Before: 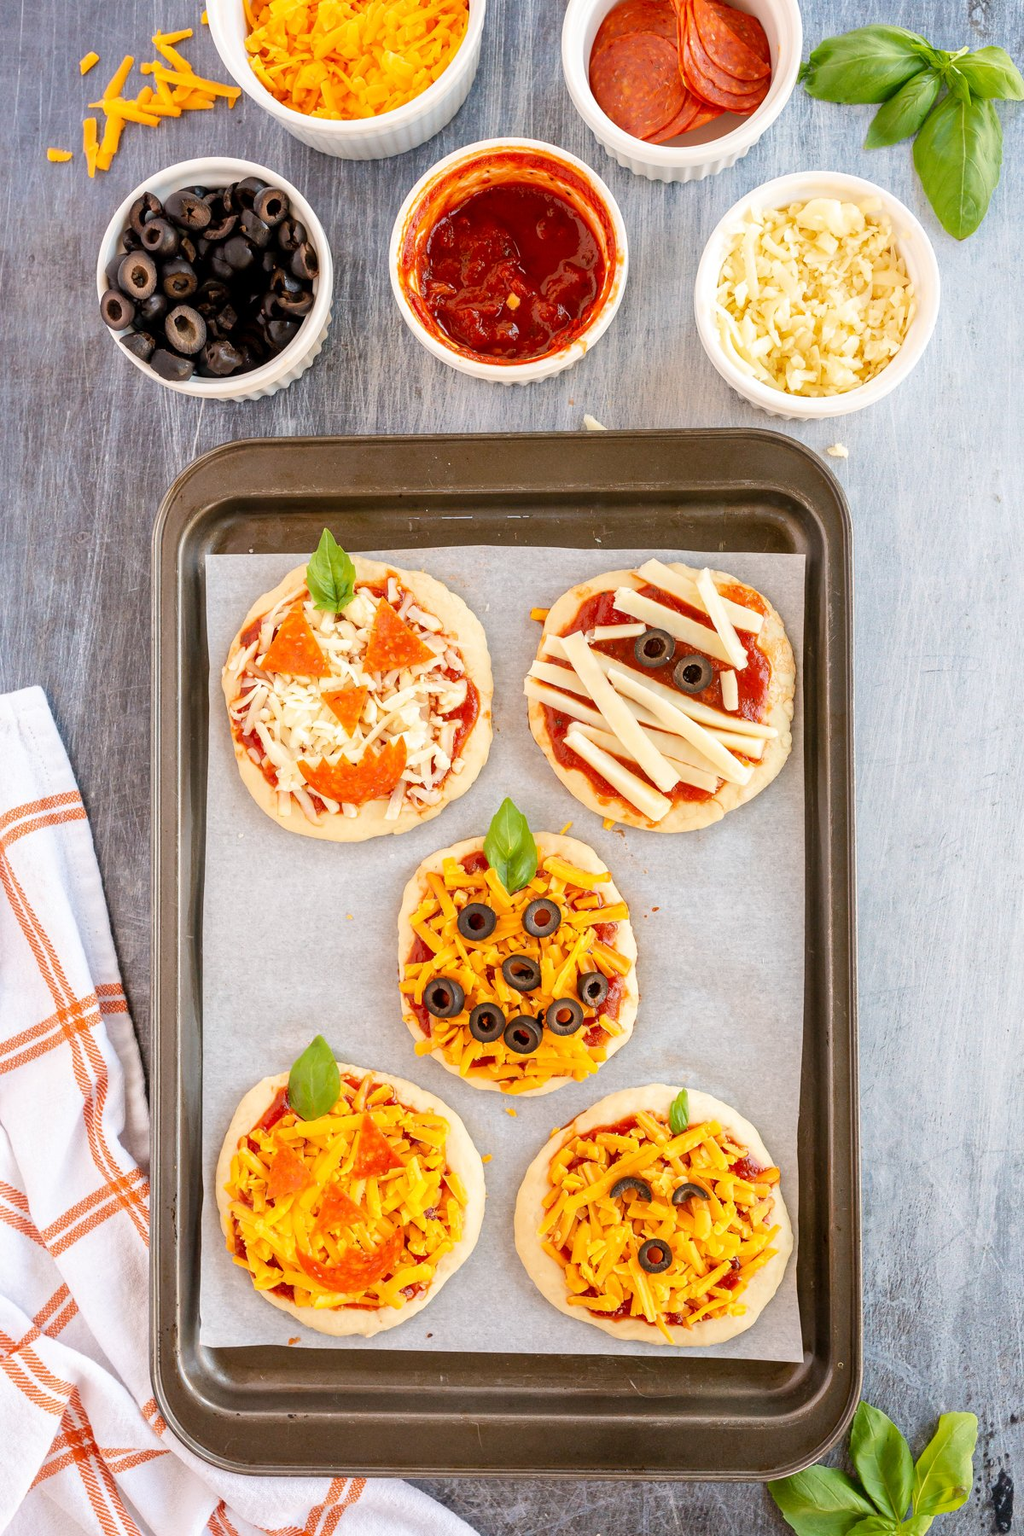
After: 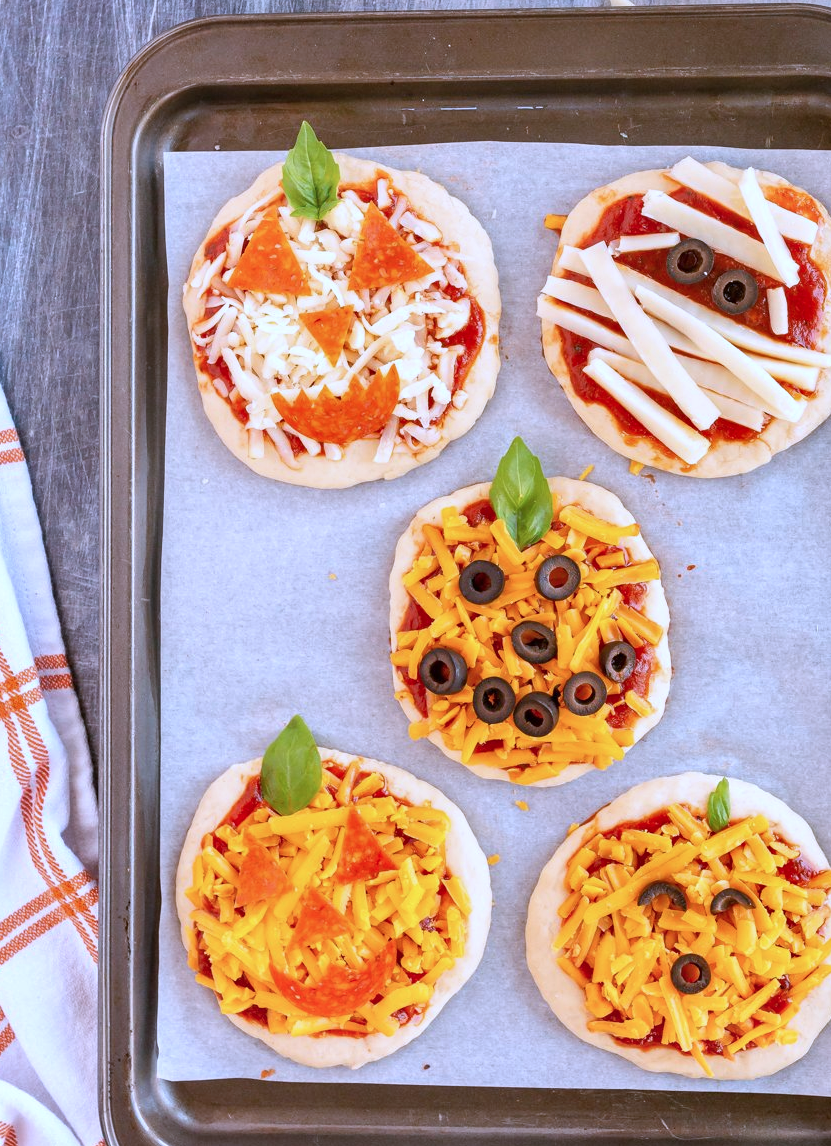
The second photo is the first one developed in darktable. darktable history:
color correction: highlights a* -2.24, highlights b* -18.1
shadows and highlights: shadows 20.91, highlights -35.45, soften with gaussian
crop: left 6.488%, top 27.668%, right 24.183%, bottom 8.656%
white balance: red 1.004, blue 1.096
